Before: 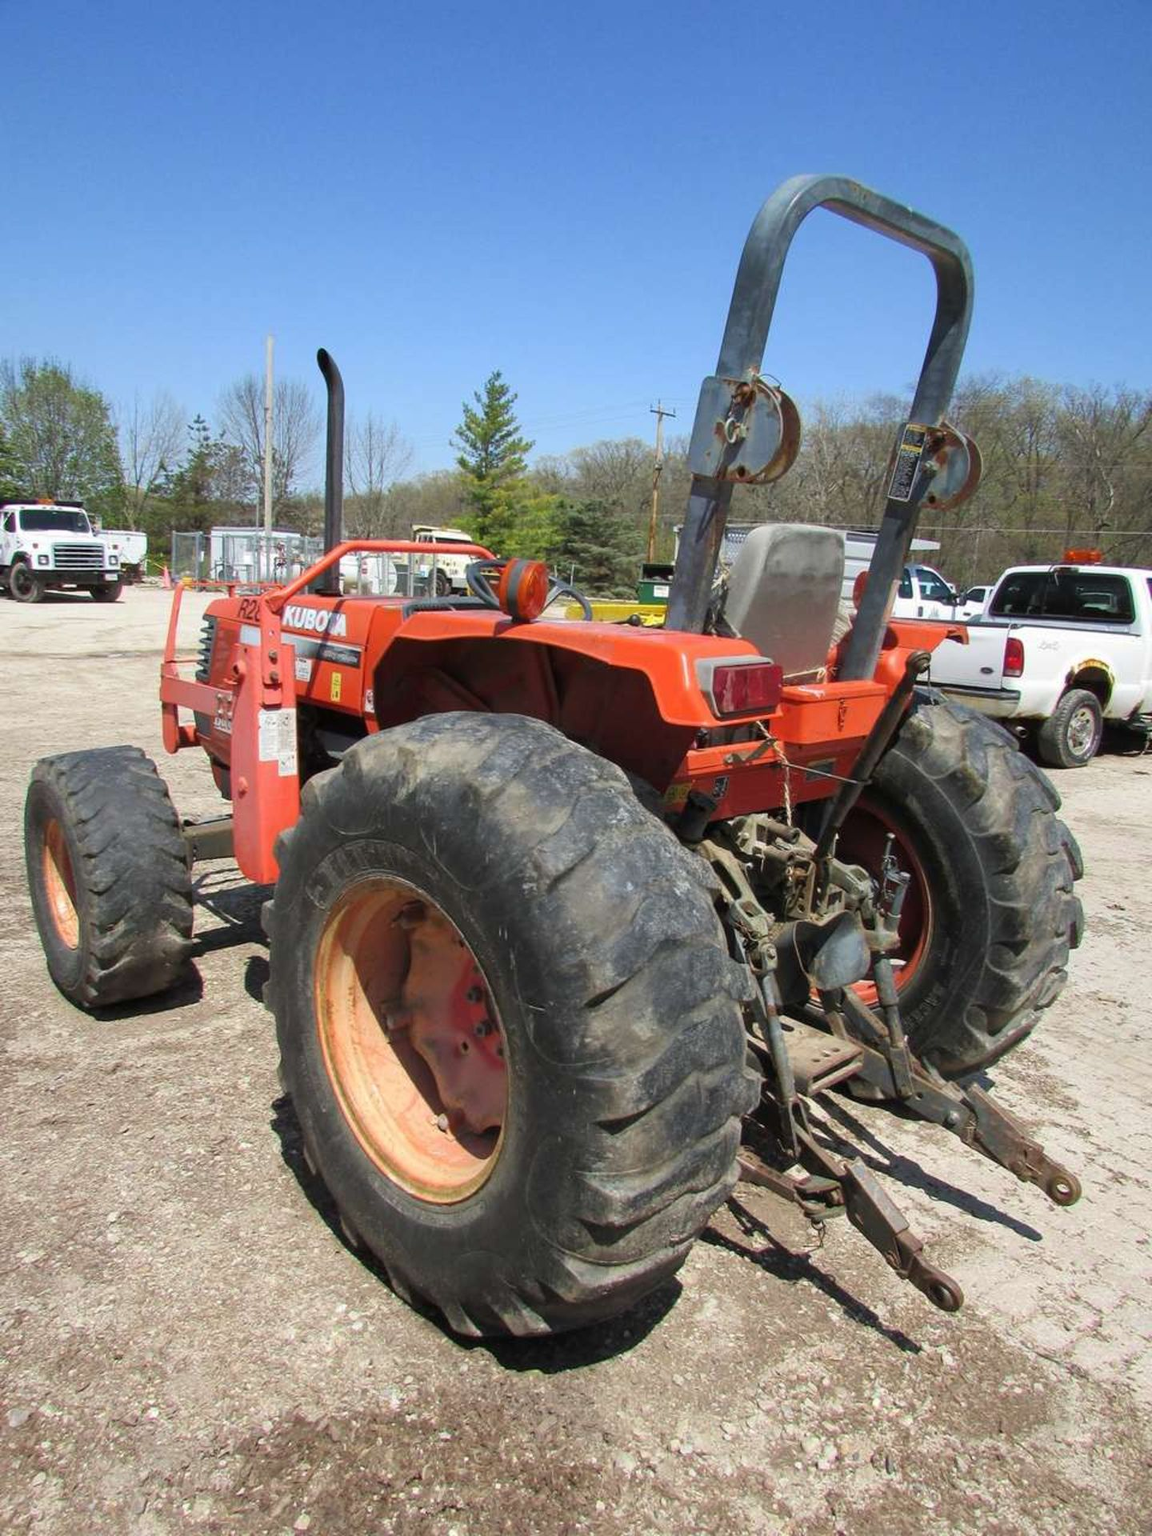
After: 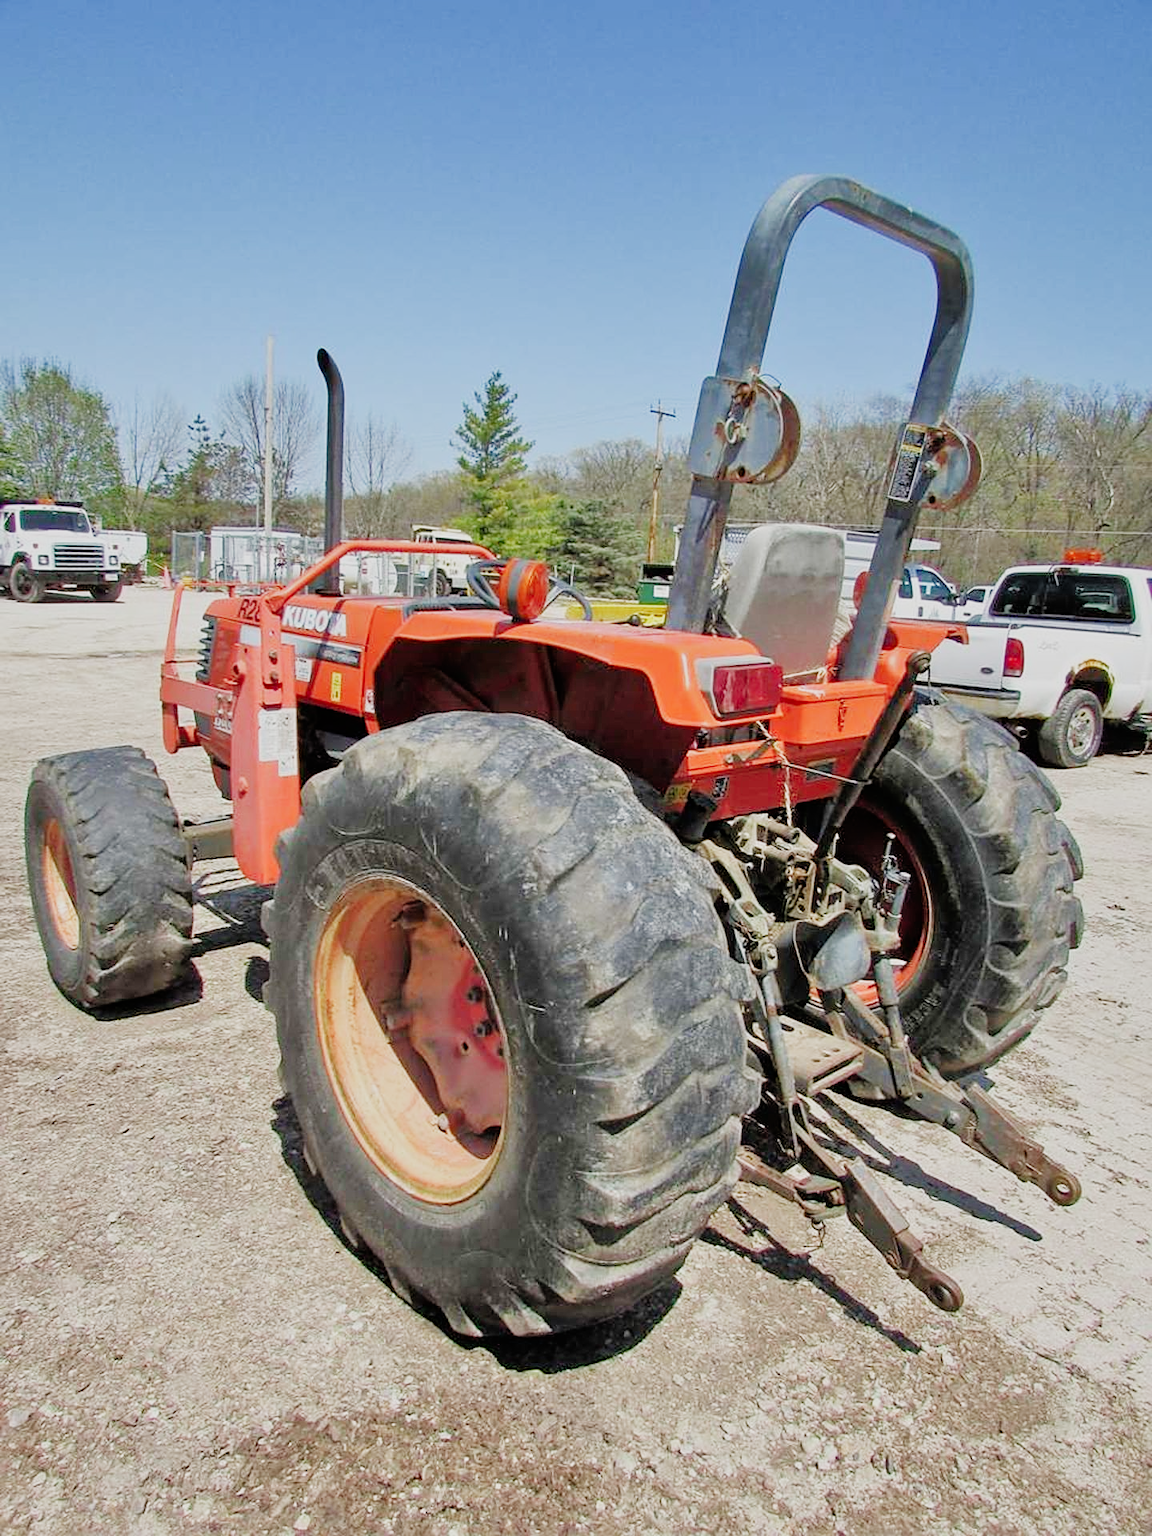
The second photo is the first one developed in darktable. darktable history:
sharpen: on, module defaults
sigmoid: skew -0.2, preserve hue 0%, red attenuation 0.1, red rotation 0.035, green attenuation 0.1, green rotation -0.017, blue attenuation 0.15, blue rotation -0.052, base primaries Rec2020
tone equalizer: -7 EV 0.15 EV, -6 EV 0.6 EV, -5 EV 1.15 EV, -4 EV 1.33 EV, -3 EV 1.15 EV, -2 EV 0.6 EV, -1 EV 0.15 EV, mask exposure compensation -0.5 EV
